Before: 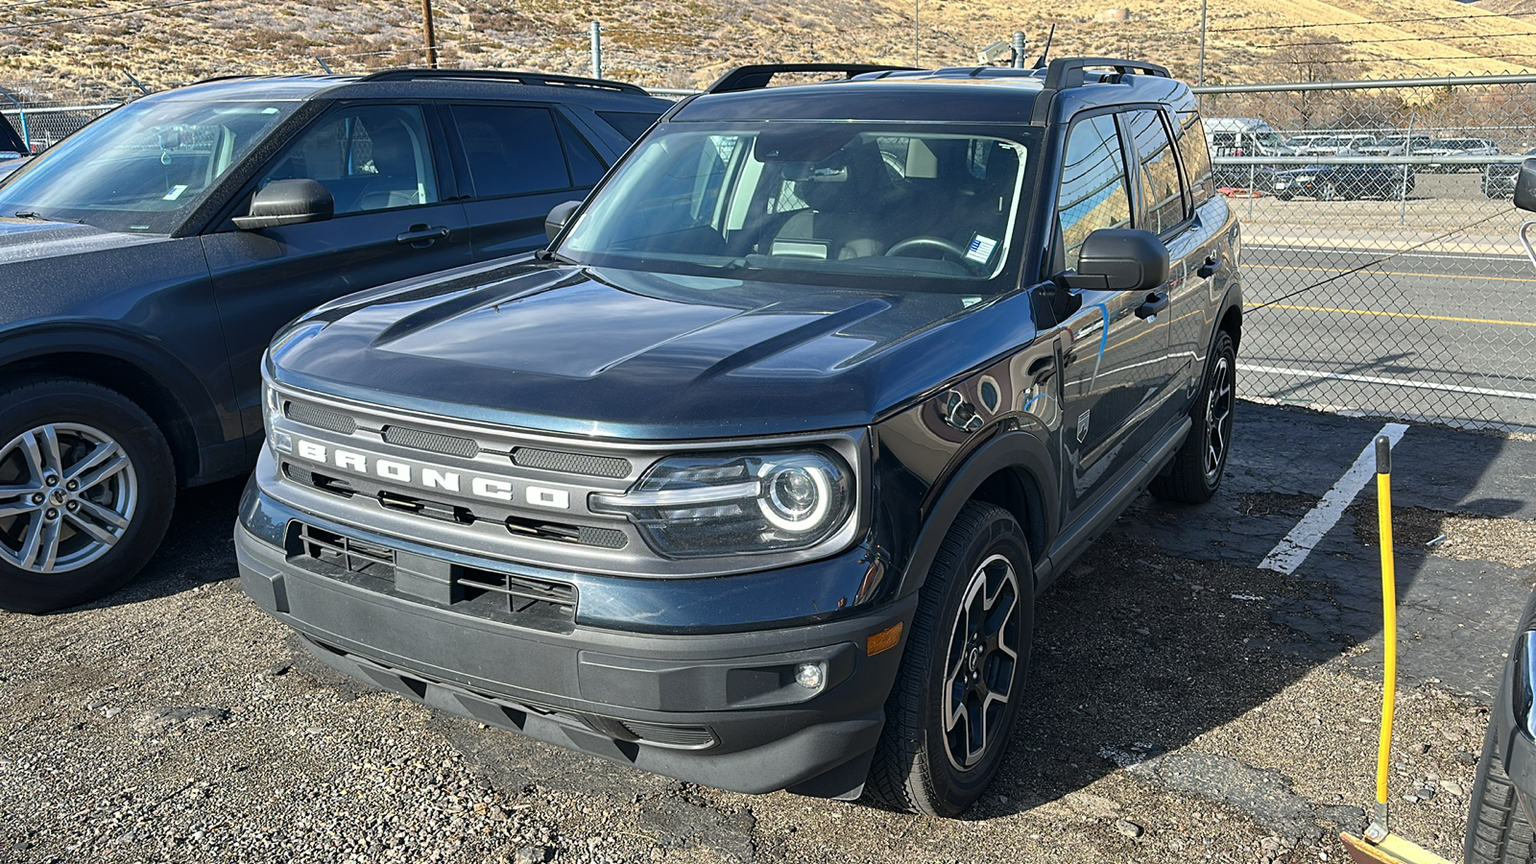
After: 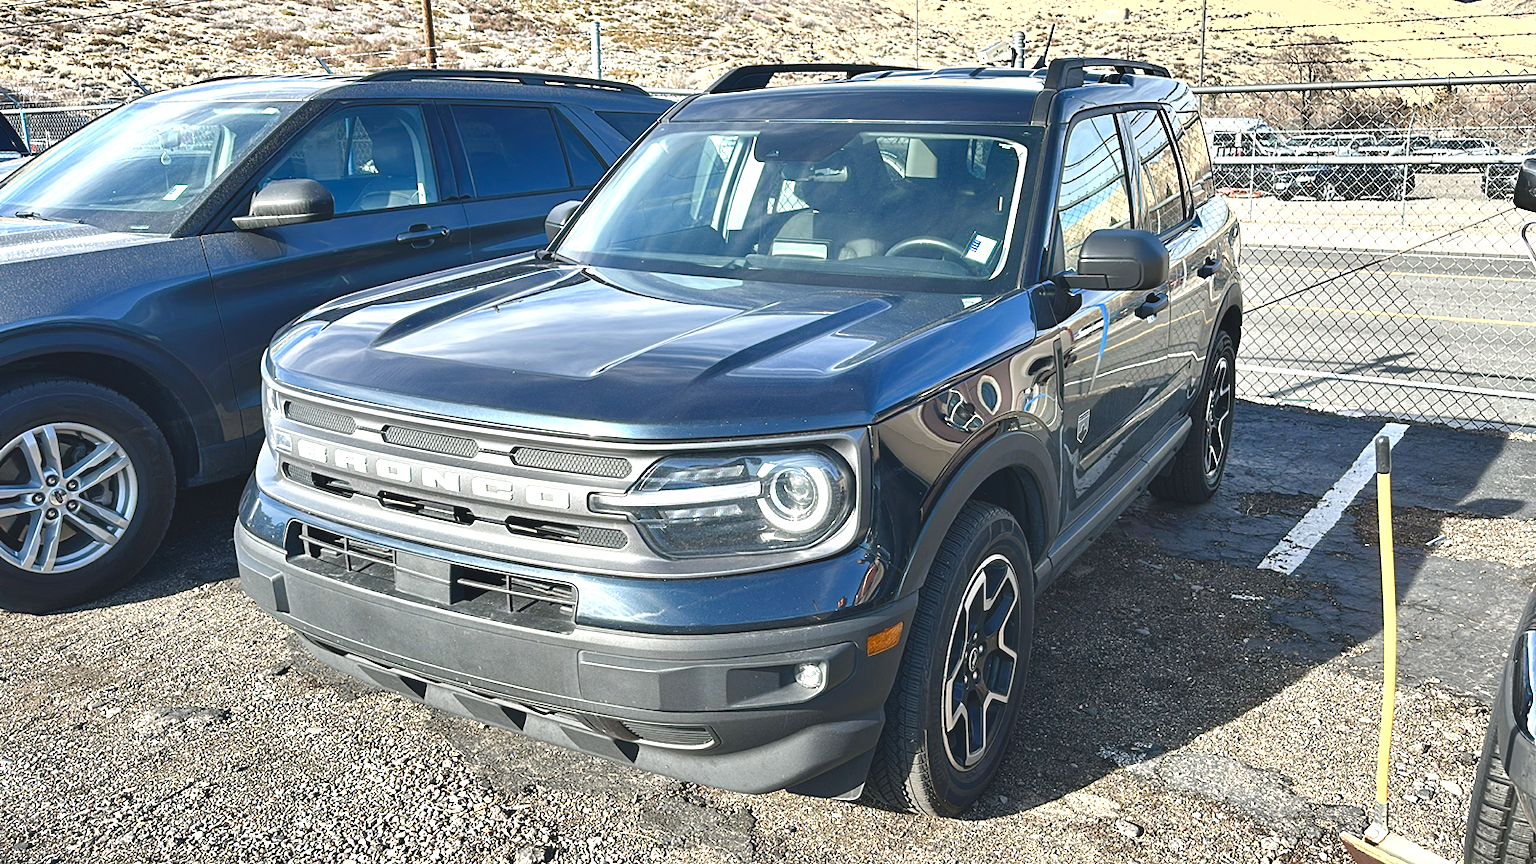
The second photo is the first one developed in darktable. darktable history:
color balance rgb: perceptual saturation grading › global saturation 20%, perceptual saturation grading › highlights -50%, perceptual saturation grading › shadows 30%
exposure: black level correction -0.005, exposure 1 EV, compensate highlight preservation false
shadows and highlights: highlights color adjustment 0%, soften with gaussian
white balance: red 1.009, blue 0.985
